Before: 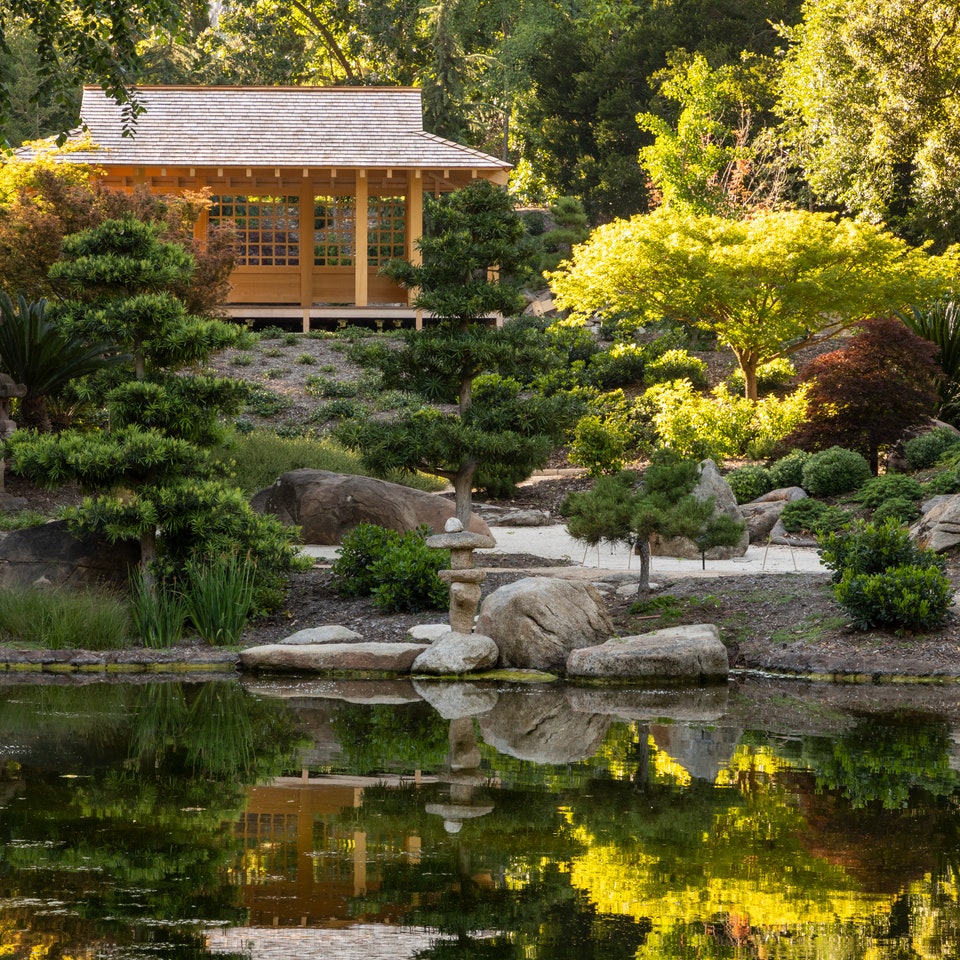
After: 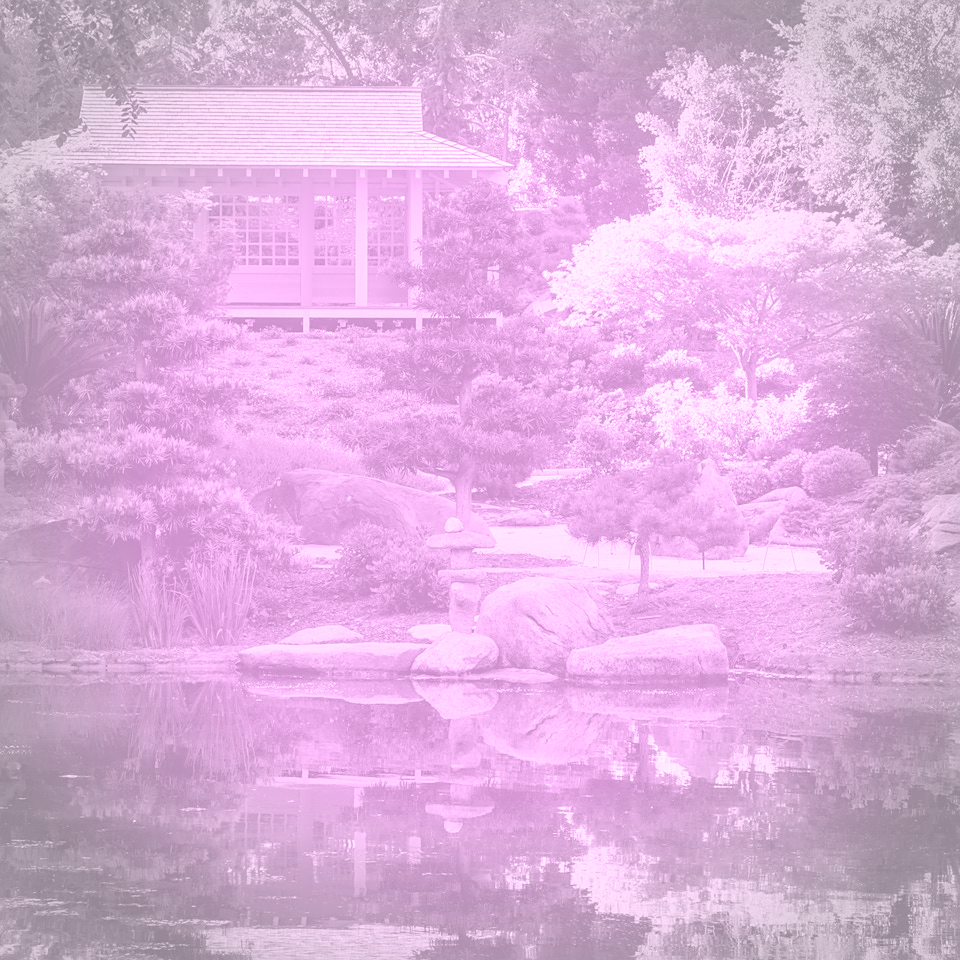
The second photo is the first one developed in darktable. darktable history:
sharpen: radius 1.864, amount 0.398, threshold 1.271
exposure: black level correction 0.001, exposure 0.5 EV, compensate exposure bias true, compensate highlight preservation false
vignetting: fall-off start 67.15%, brightness -0.442, saturation -0.691, width/height ratio 1.011, unbound false
colorize: hue 331.2°, saturation 75%, source mix 30.28%, lightness 70.52%, version 1
